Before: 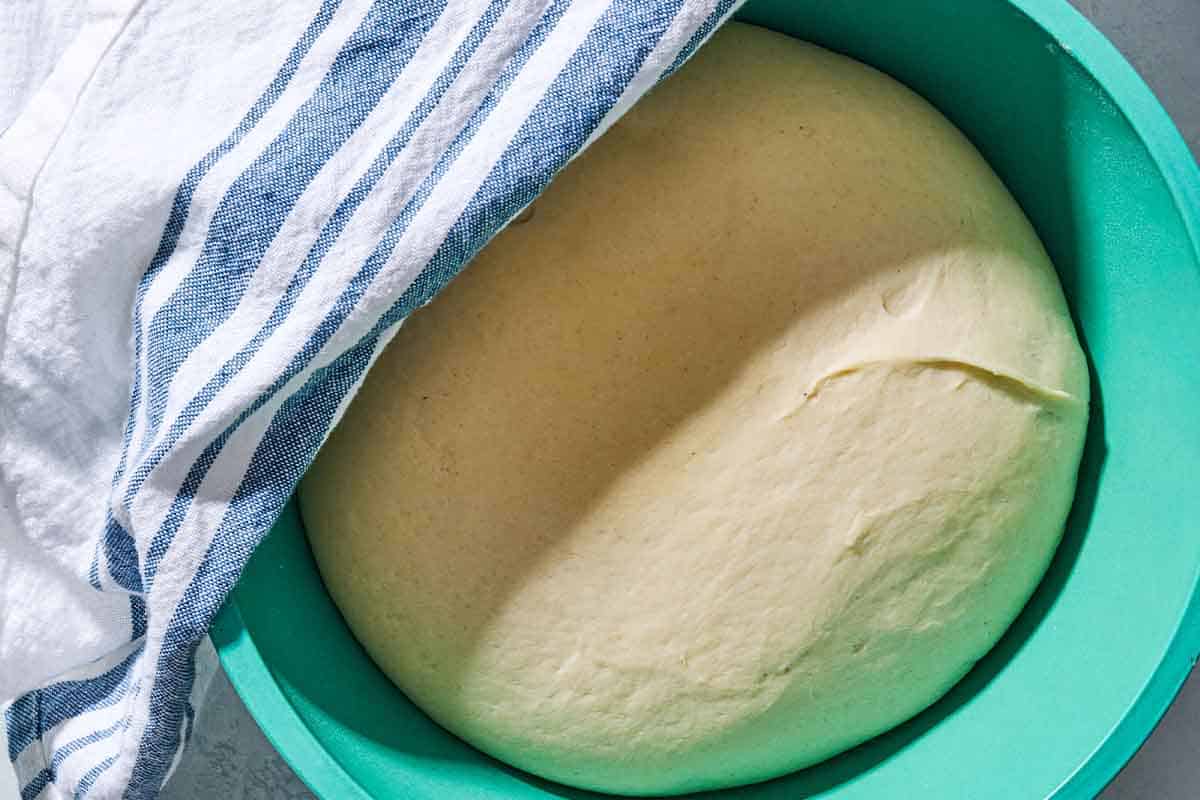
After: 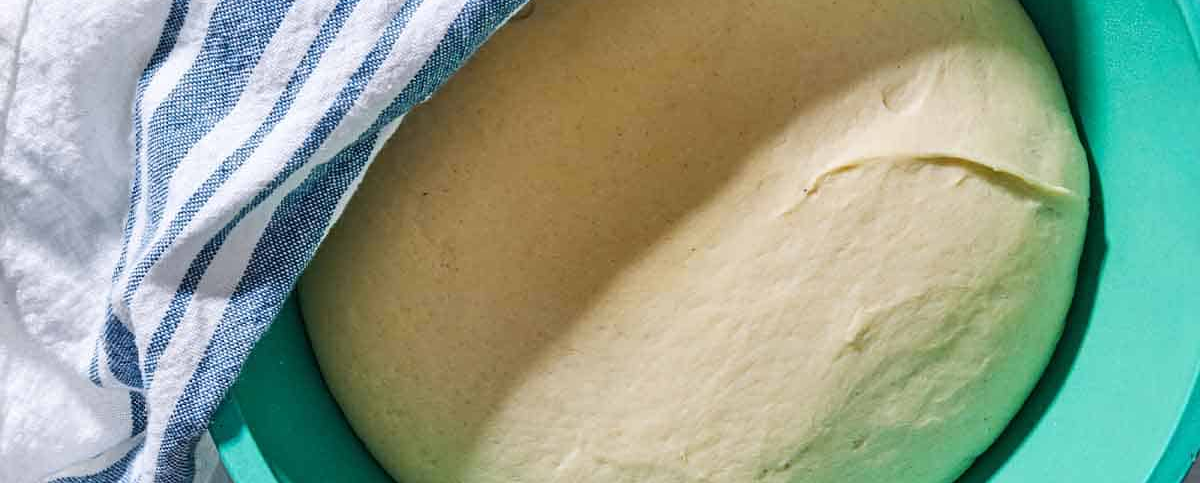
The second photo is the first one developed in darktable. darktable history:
crop and rotate: top 25.603%, bottom 13.973%
